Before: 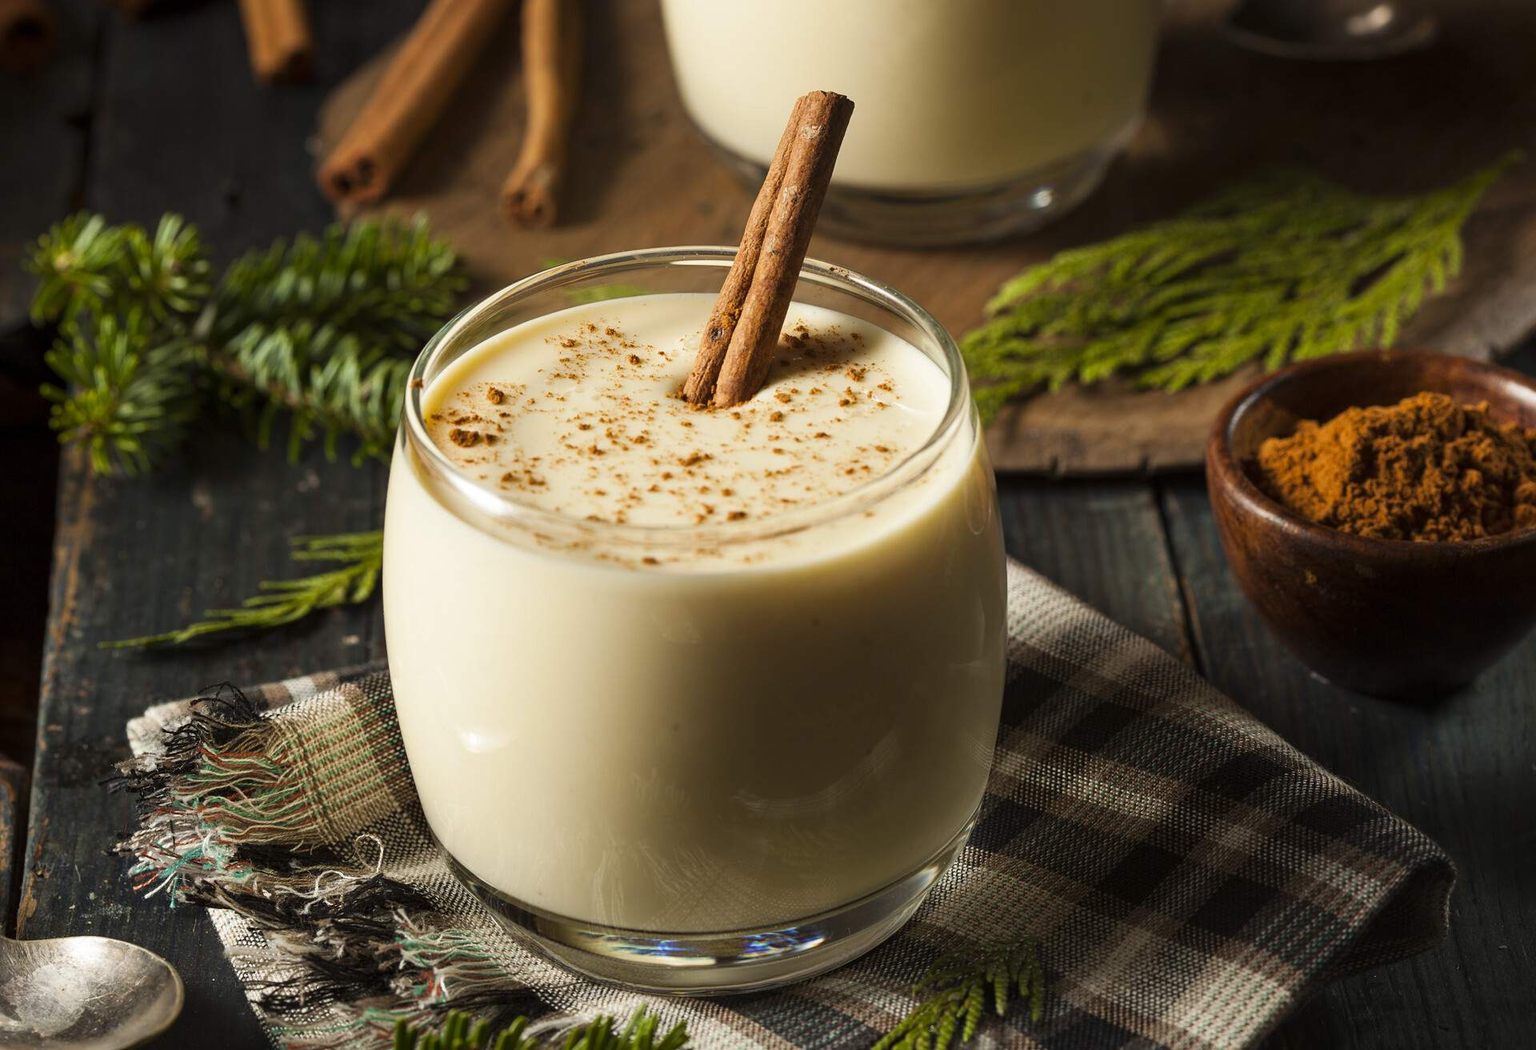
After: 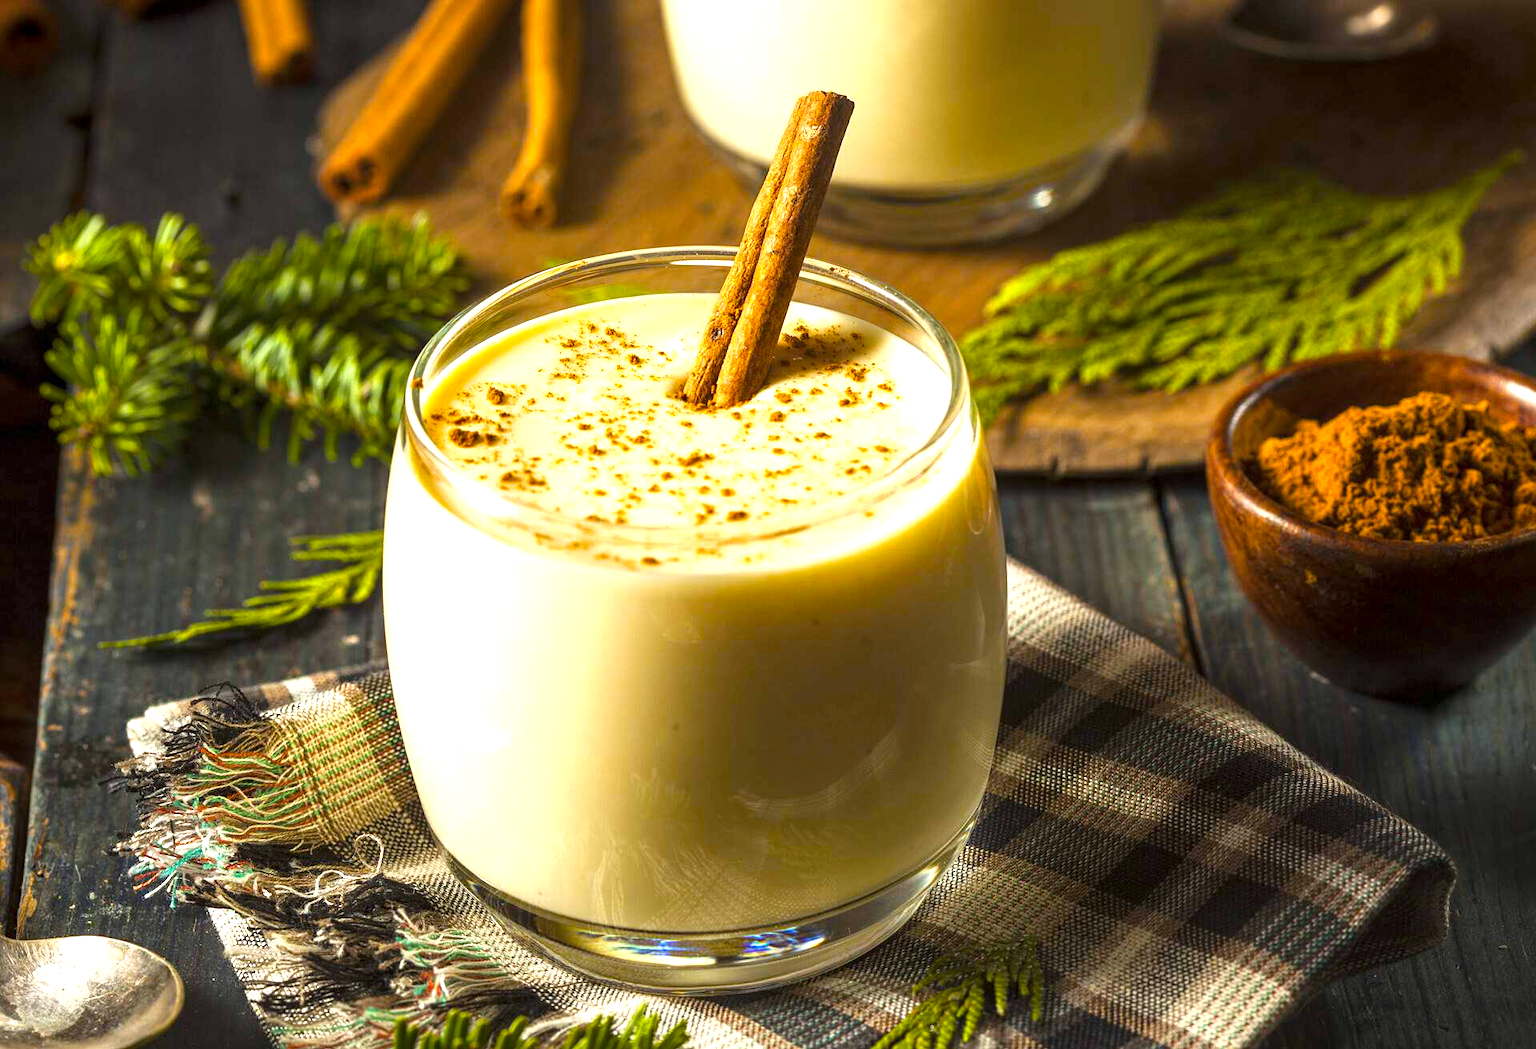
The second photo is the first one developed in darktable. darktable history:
local contrast: on, module defaults
color balance rgb: linear chroma grading › global chroma 15%, perceptual saturation grading › global saturation 30%
exposure: black level correction 0, exposure 1 EV, compensate highlight preservation false
